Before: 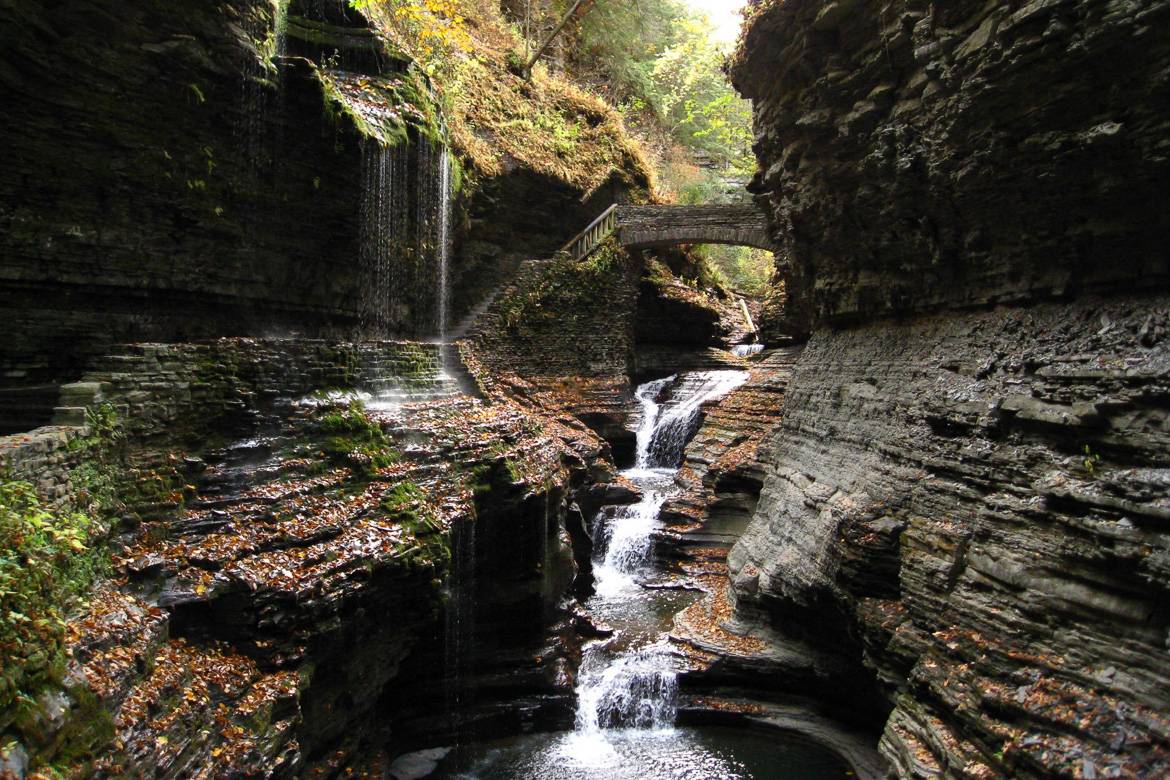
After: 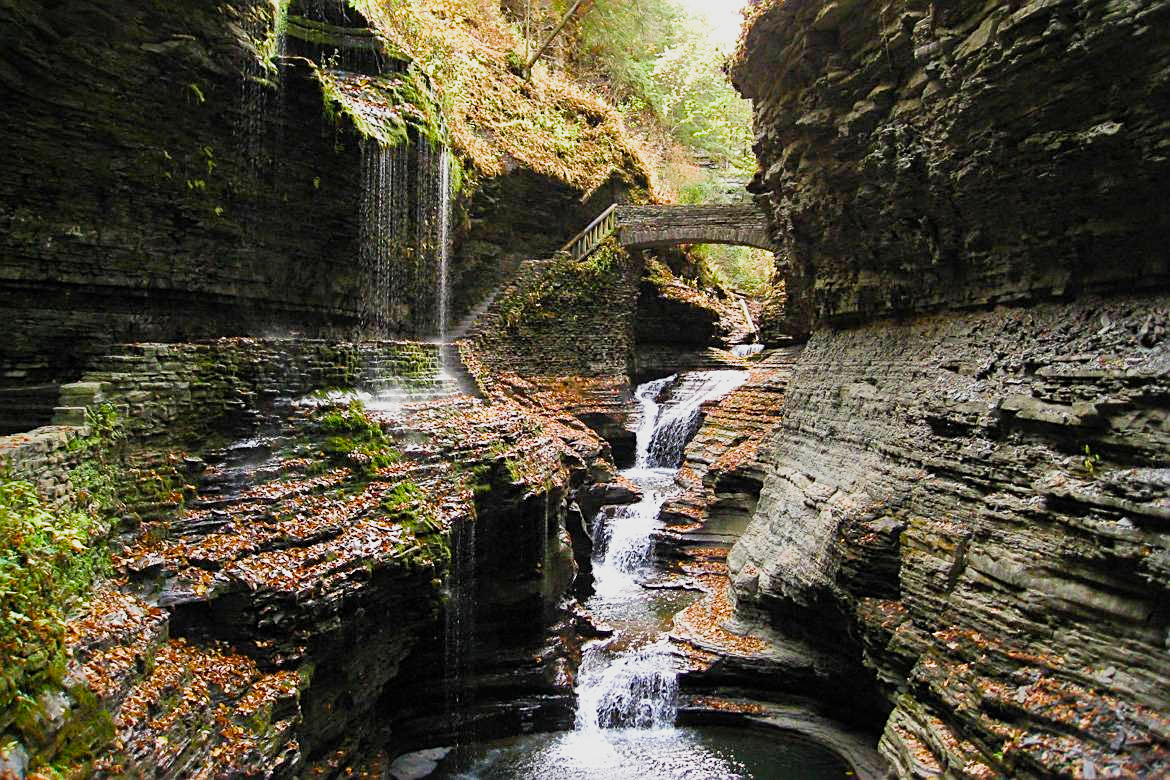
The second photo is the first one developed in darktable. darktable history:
sharpen: on, module defaults
color balance rgb: perceptual saturation grading › global saturation 20%, global vibrance 20%
exposure: black level correction 0, exposure 0.95 EV, compensate exposure bias true, compensate highlight preservation false
filmic rgb: black relative exposure -13 EV, threshold 3 EV, target white luminance 85%, hardness 6.3, latitude 42.11%, contrast 0.858, shadows ↔ highlights balance 8.63%, color science v4 (2020), enable highlight reconstruction true
